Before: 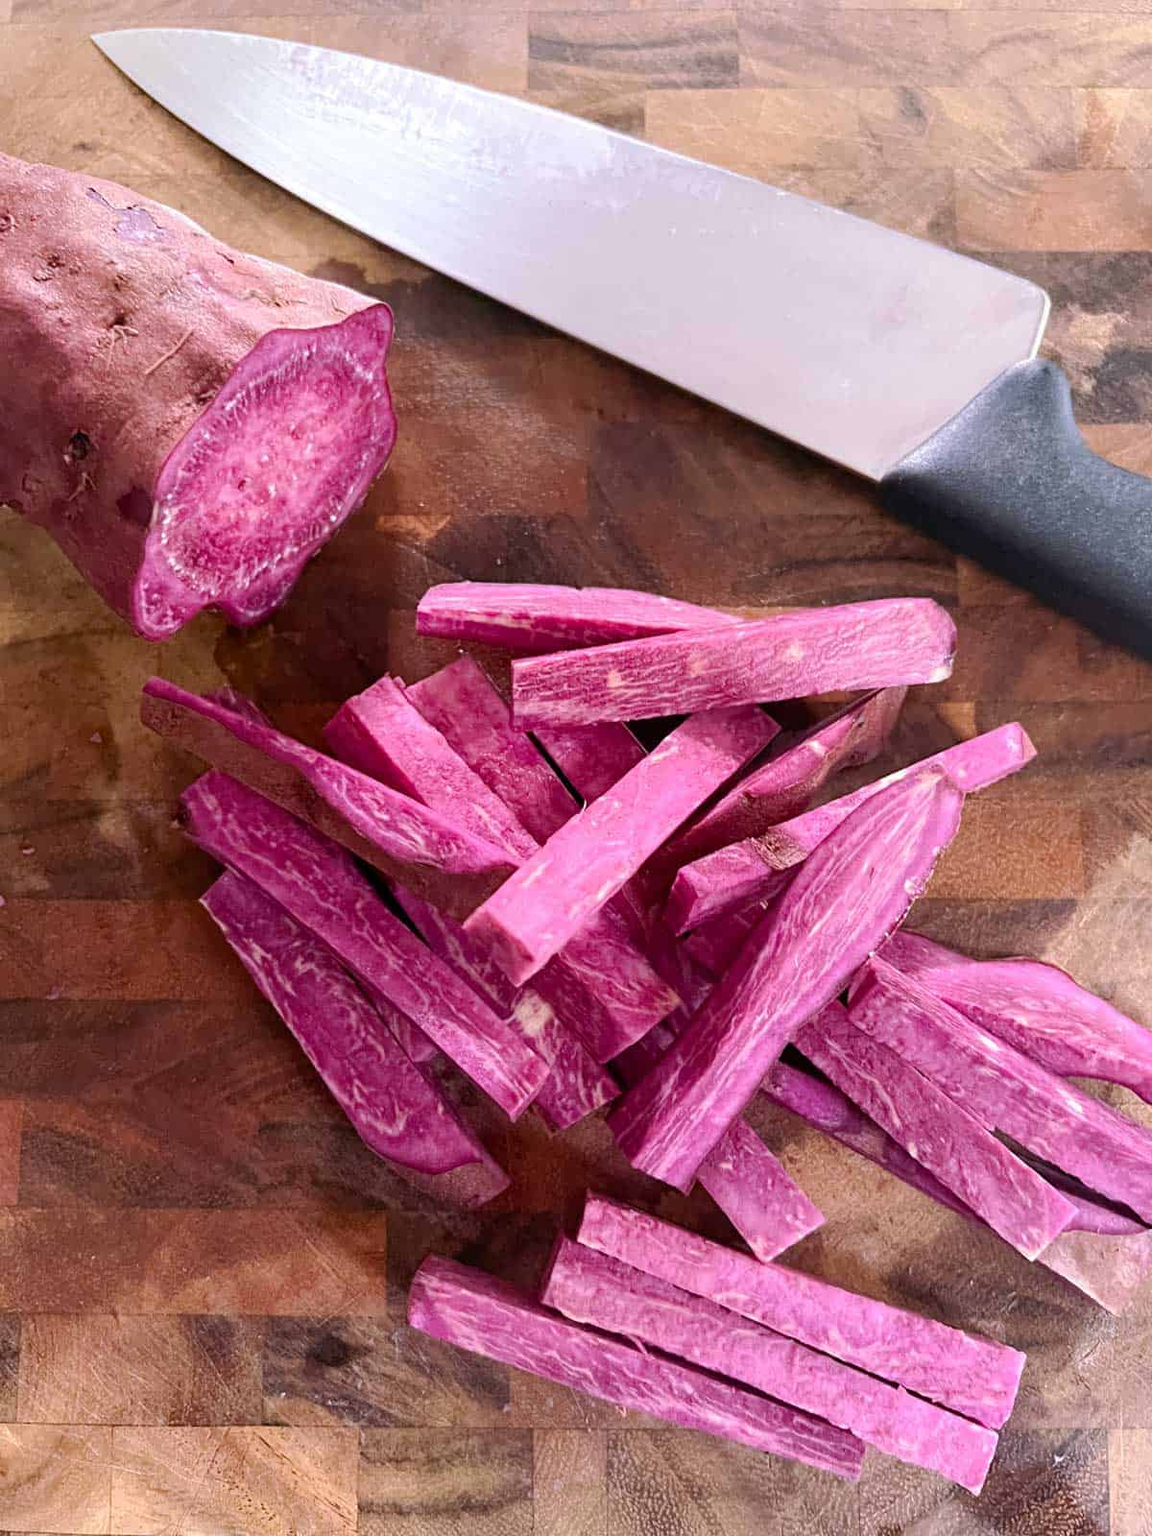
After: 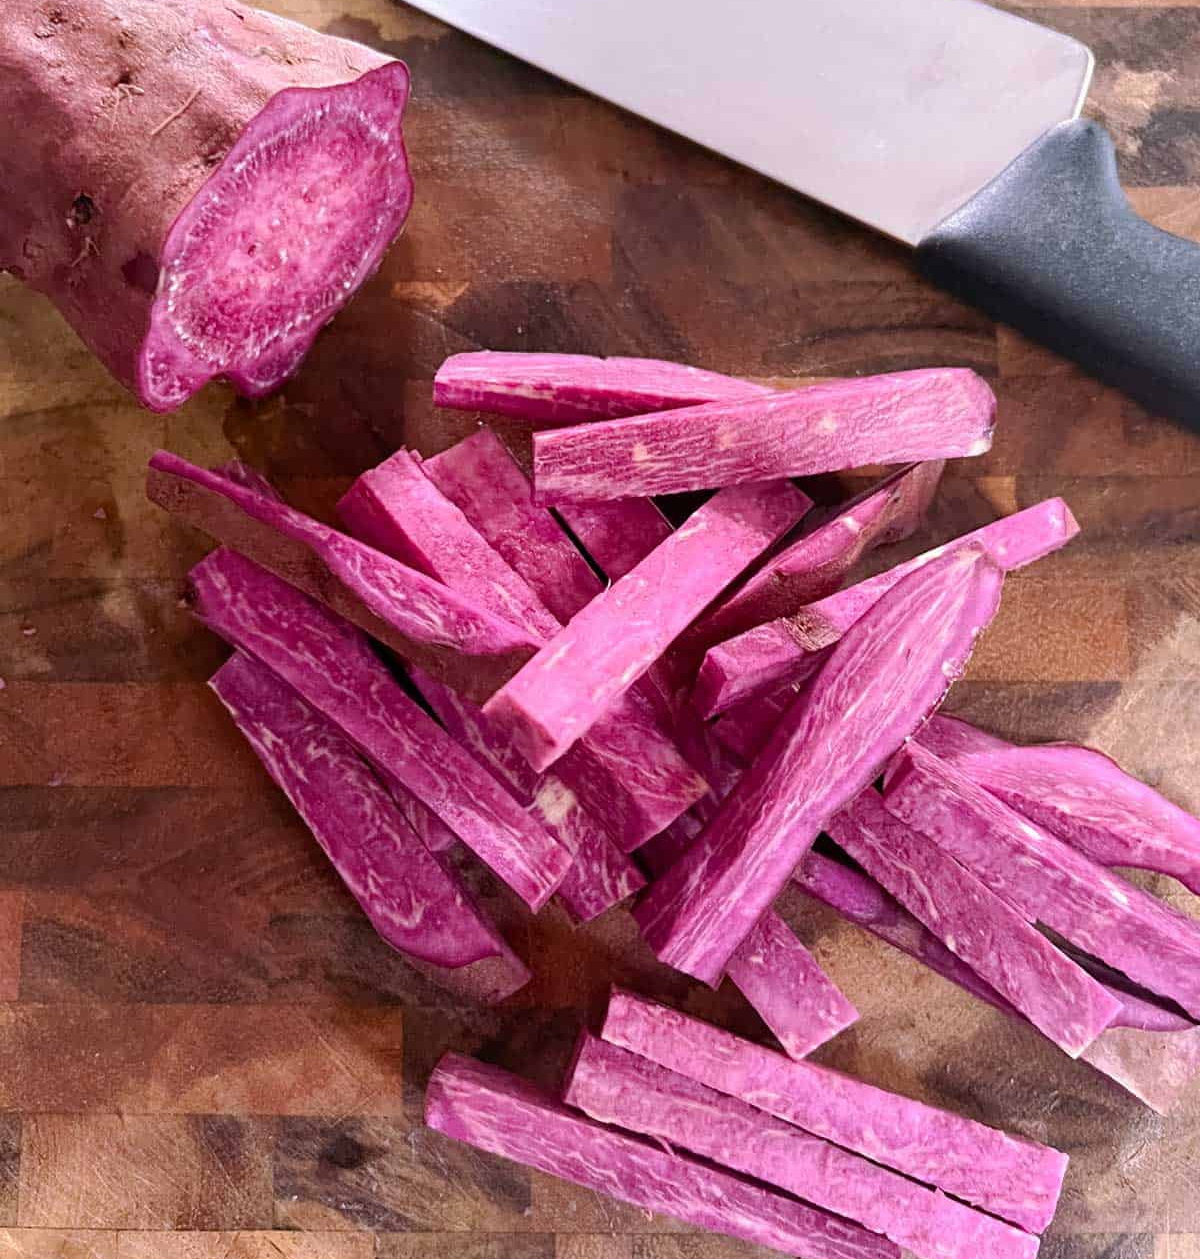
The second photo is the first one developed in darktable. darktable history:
crop and rotate: top 15.954%, bottom 5.345%
